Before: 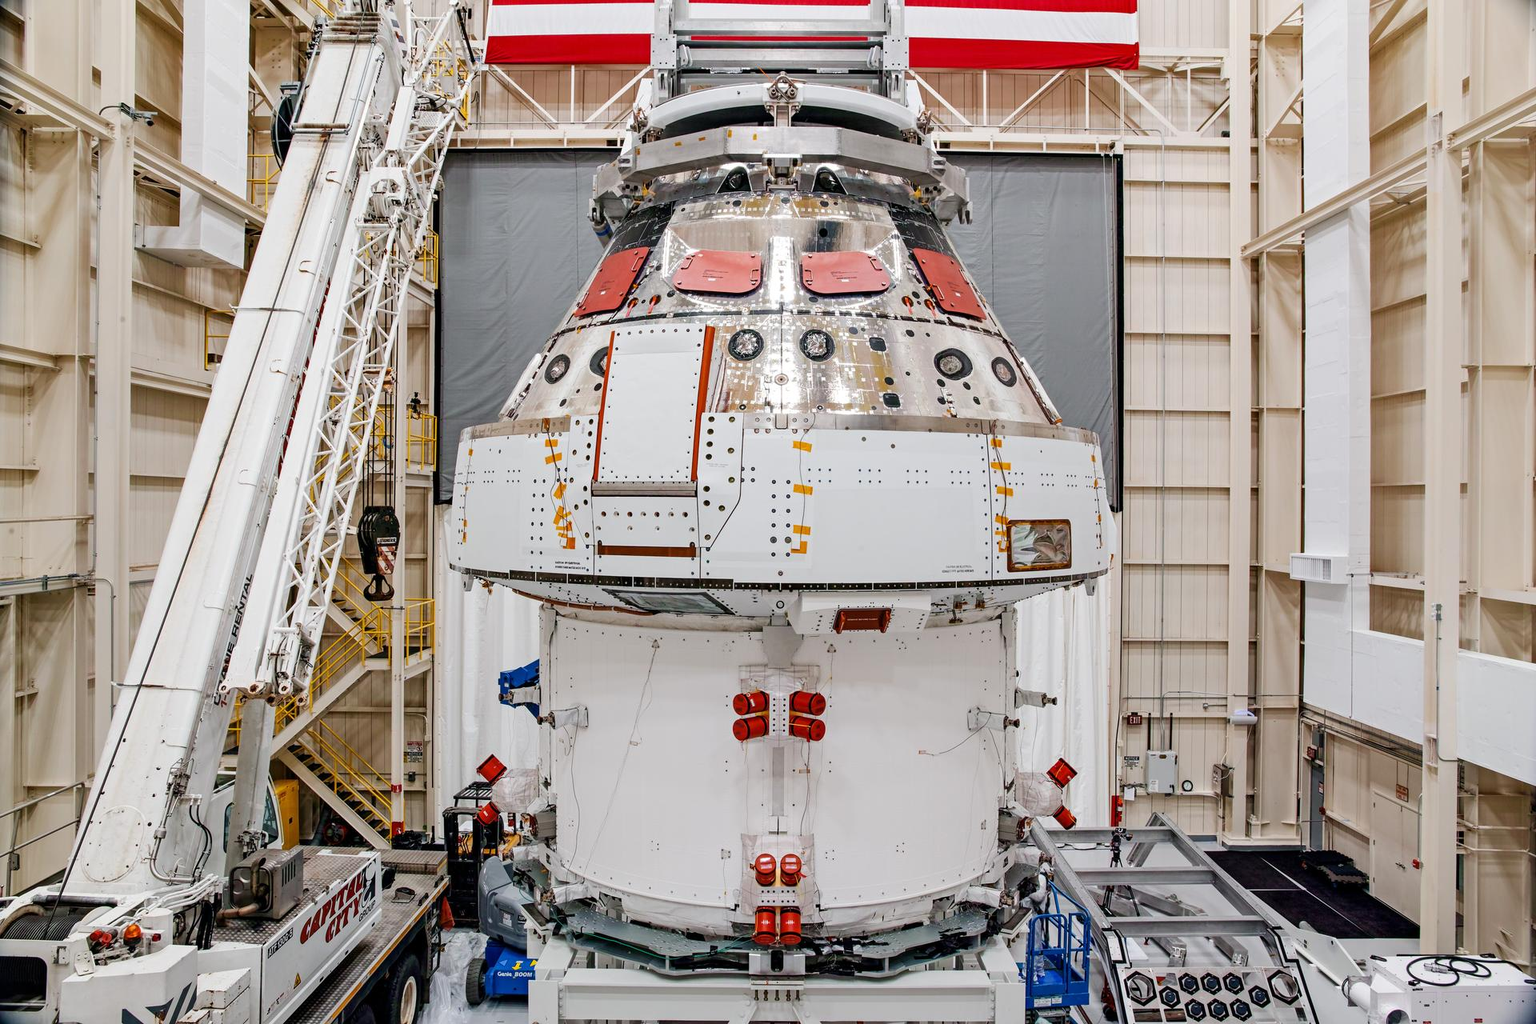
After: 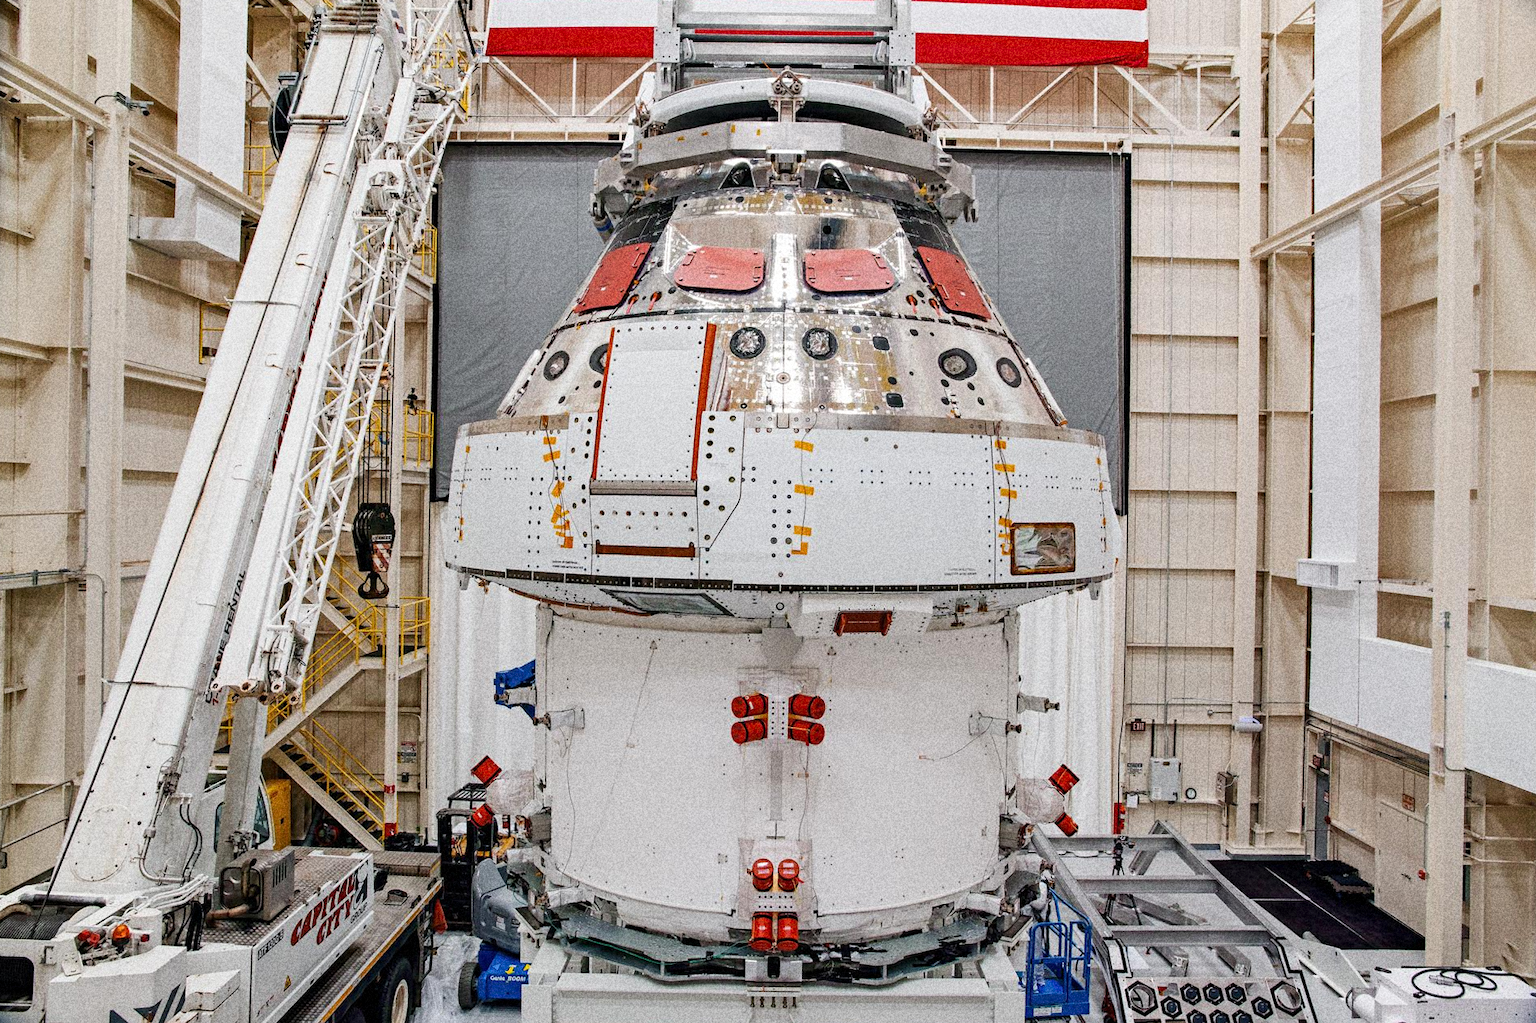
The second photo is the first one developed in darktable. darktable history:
crop and rotate: angle -0.5°
grain: coarseness 14.49 ISO, strength 48.04%, mid-tones bias 35%
